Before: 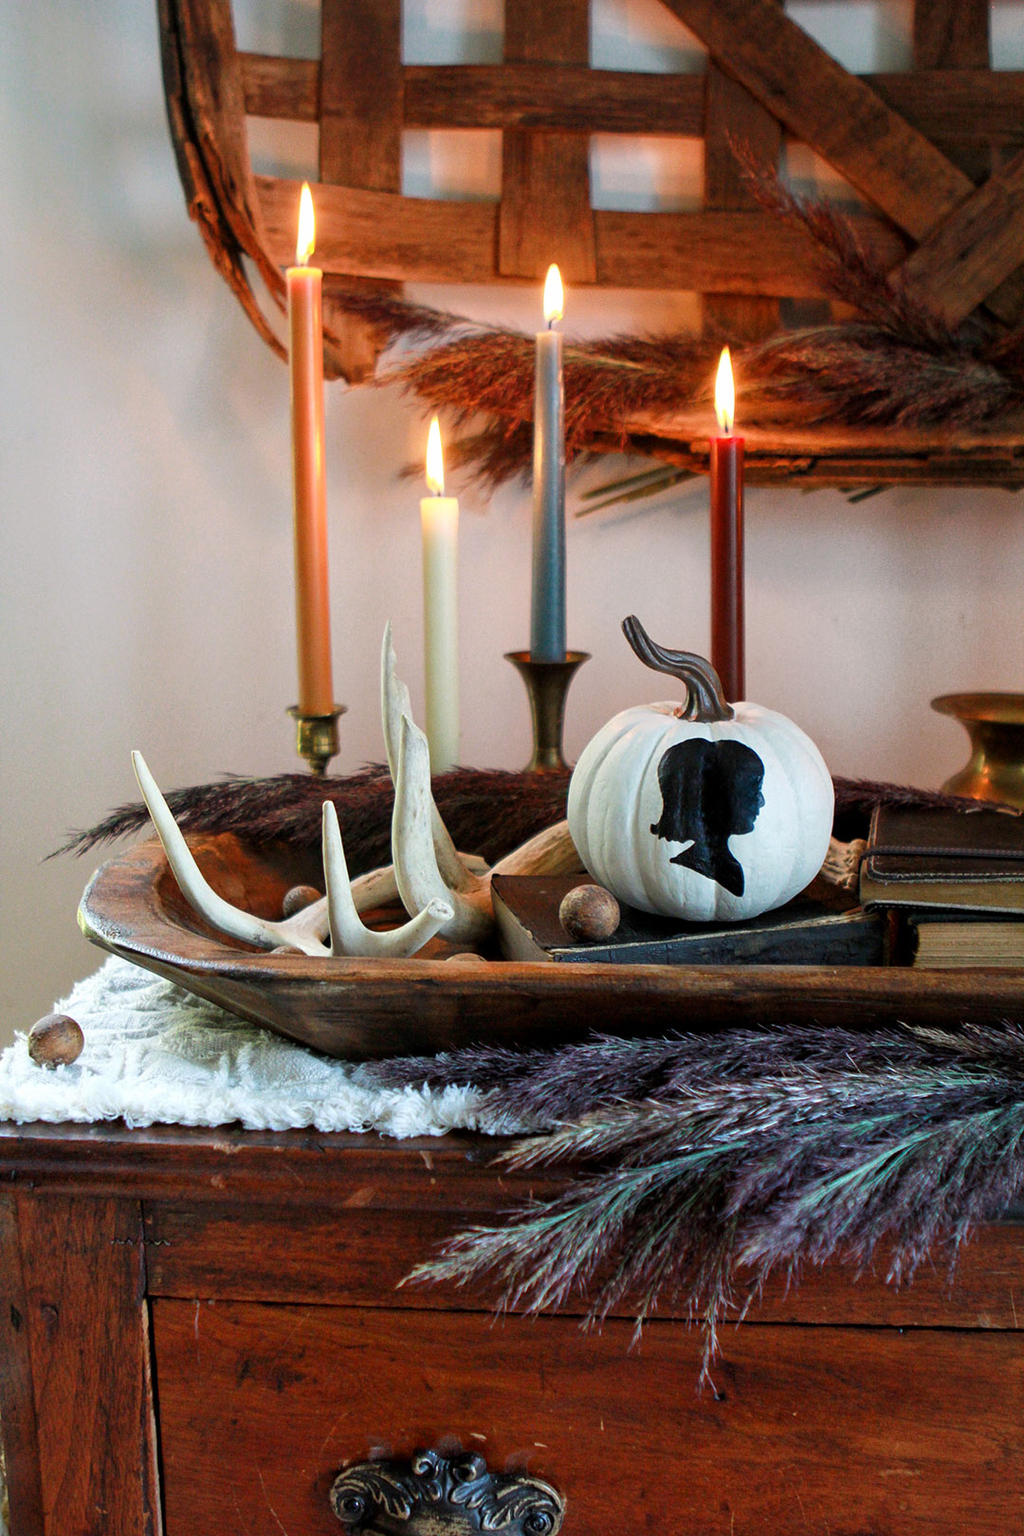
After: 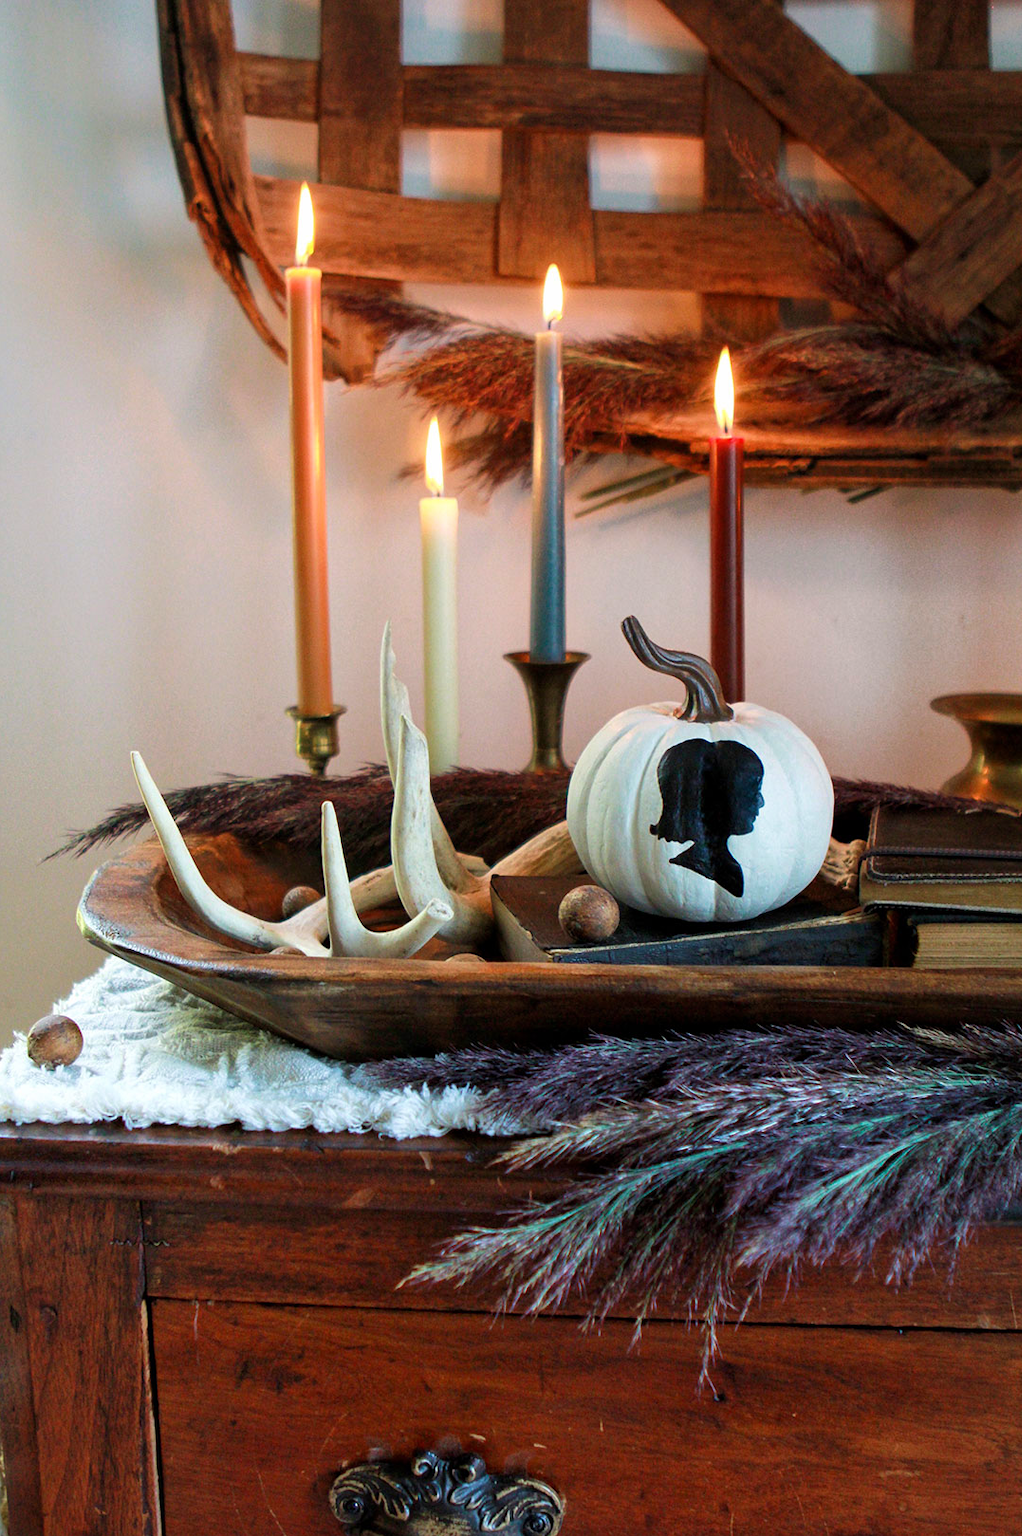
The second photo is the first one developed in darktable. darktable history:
velvia: on, module defaults
crop and rotate: left 0.126%
